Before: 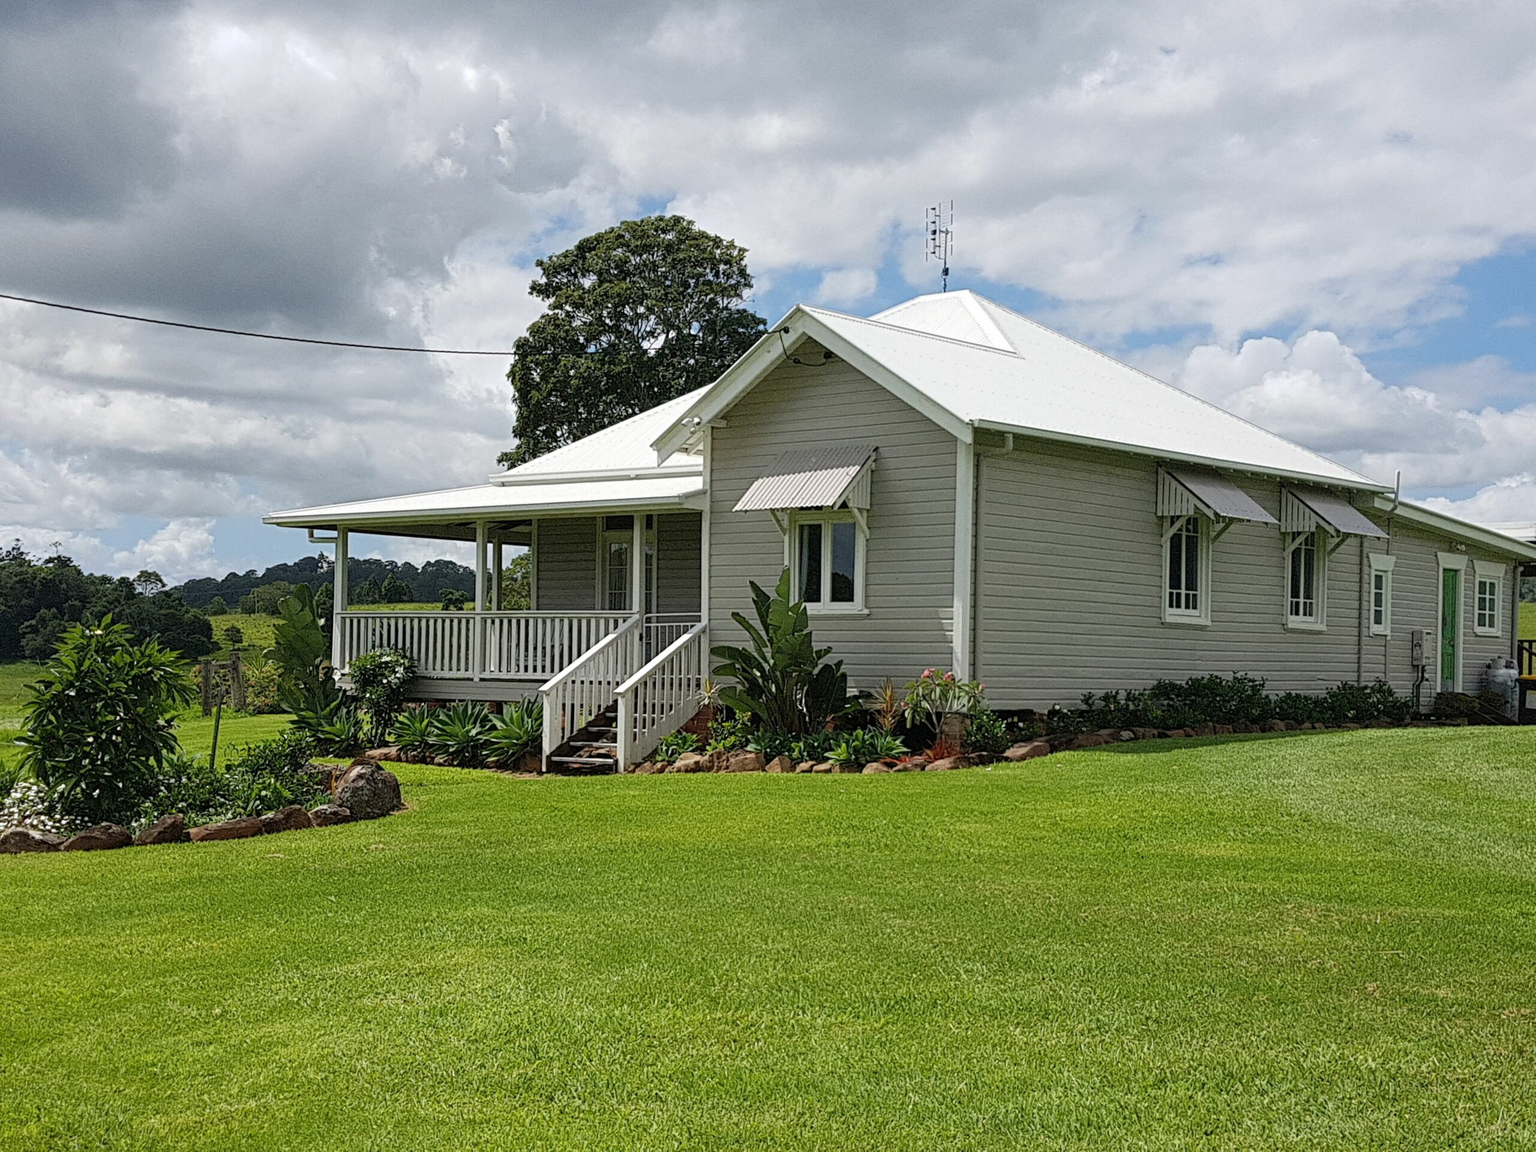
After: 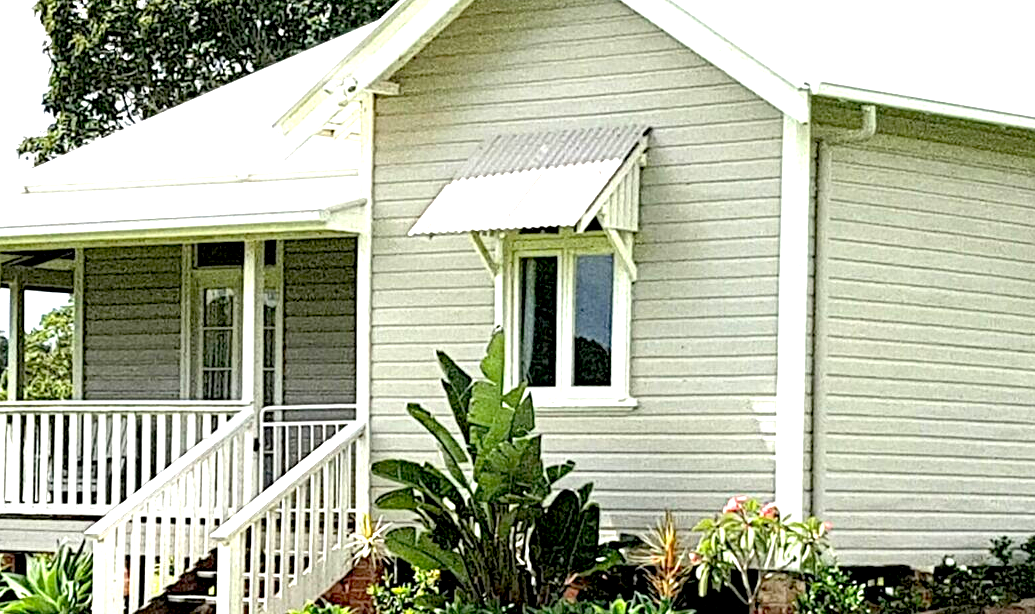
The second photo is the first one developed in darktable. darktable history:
crop: left 31.751%, top 32.172%, right 27.8%, bottom 35.83%
exposure: black level correction 0.005, exposure 2.084 EV, compensate highlight preservation false
tone equalizer: on, module defaults
